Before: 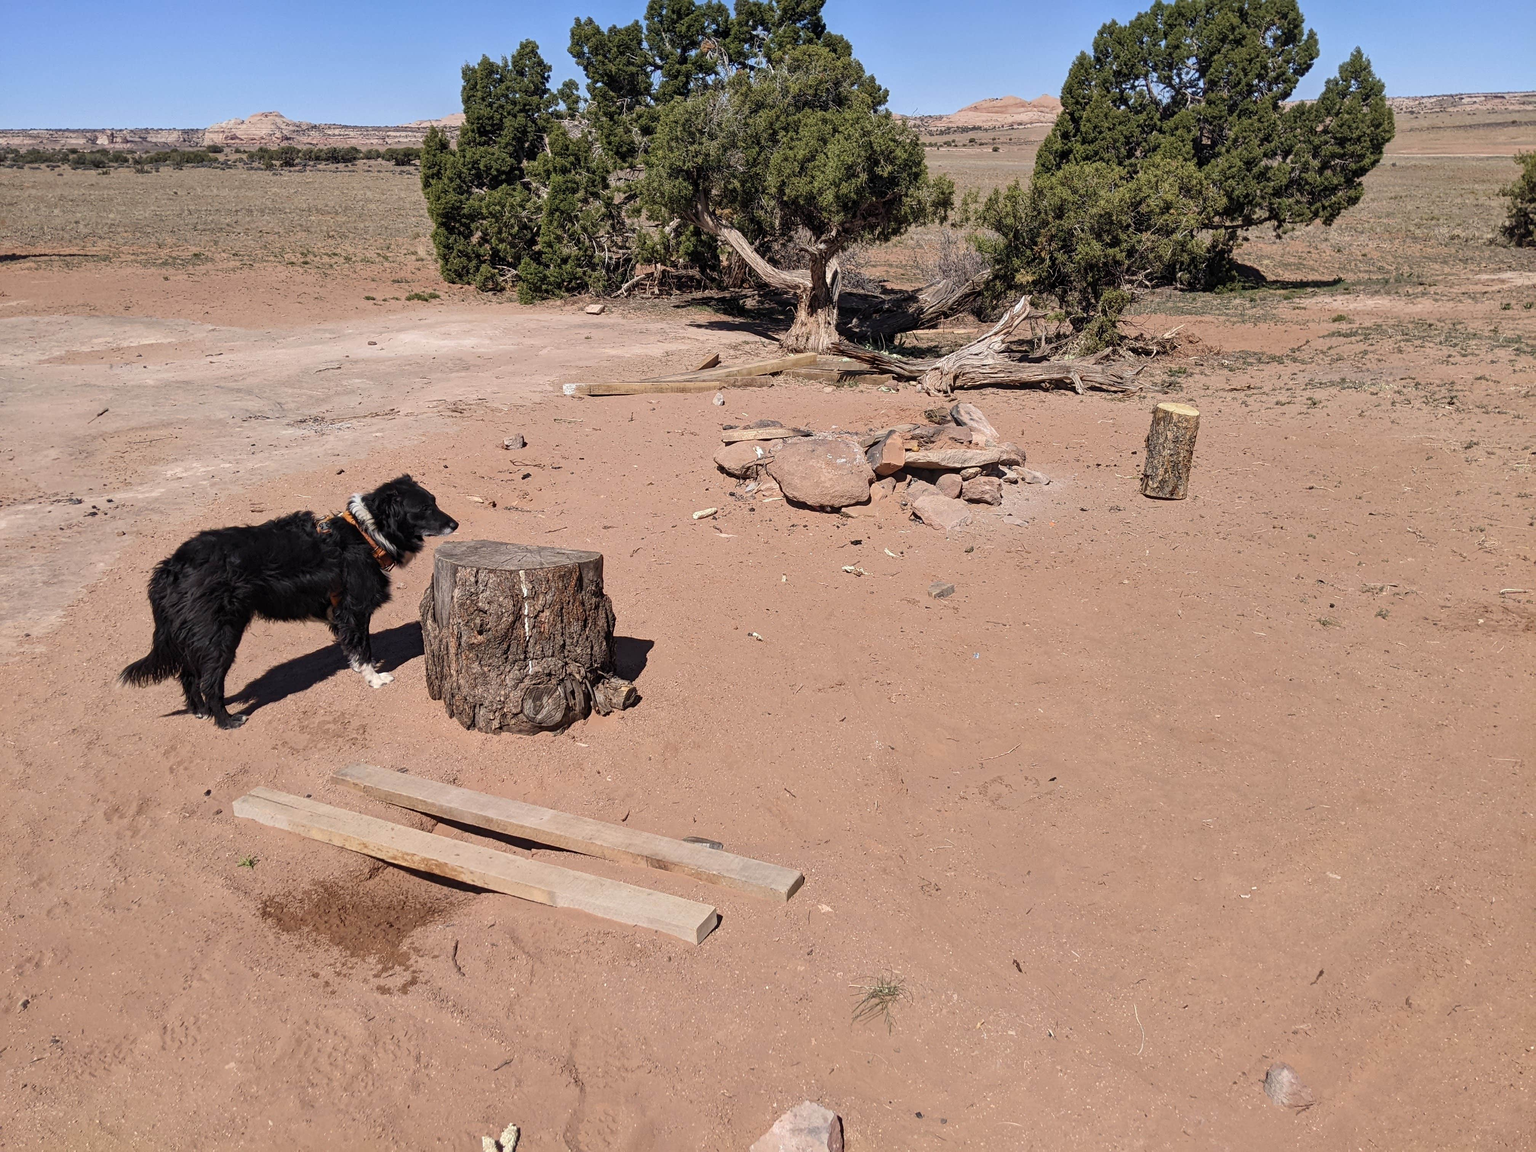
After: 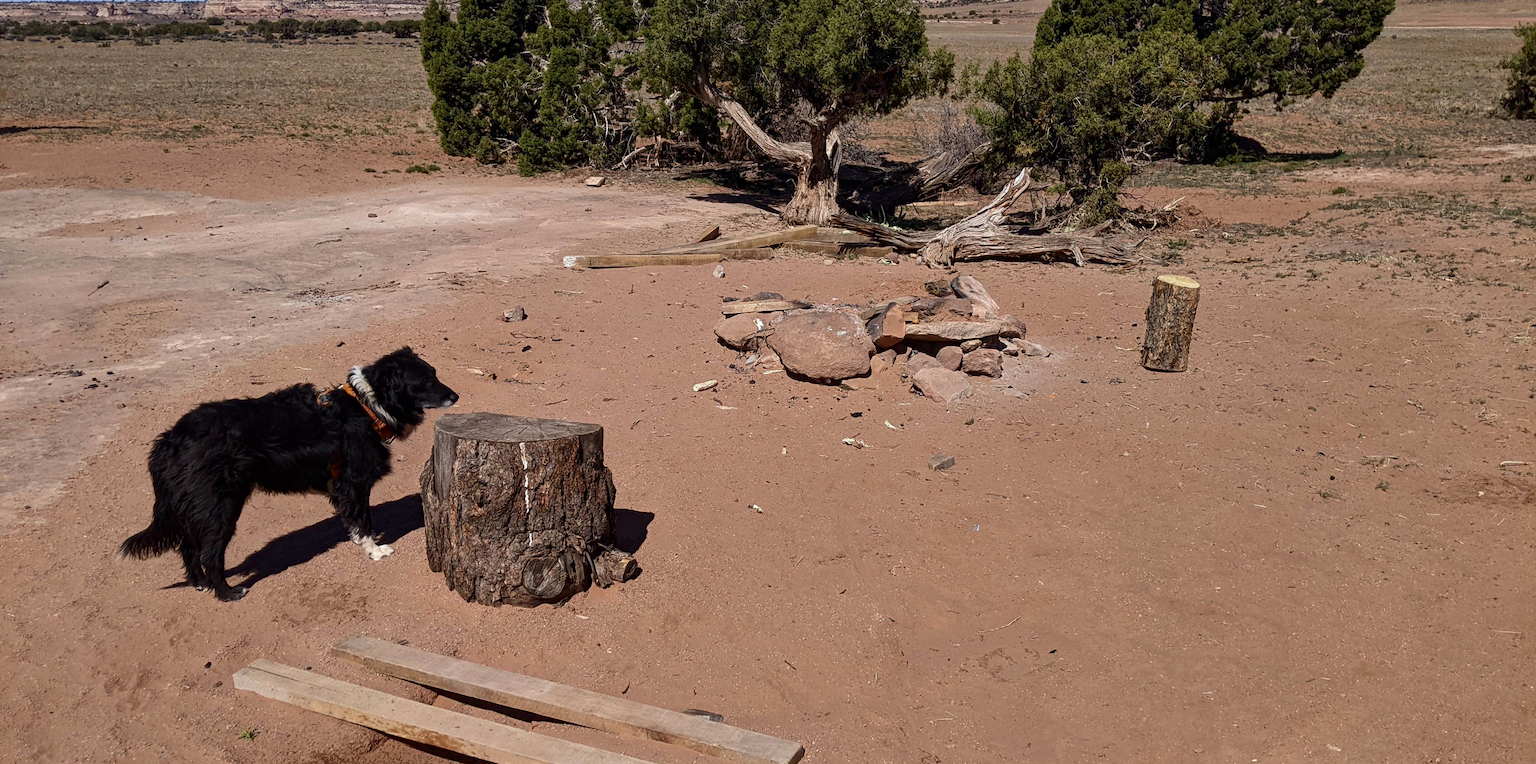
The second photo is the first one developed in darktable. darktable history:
crop: top 11.136%, bottom 22.528%
contrast brightness saturation: brightness -0.205, saturation 0.076
